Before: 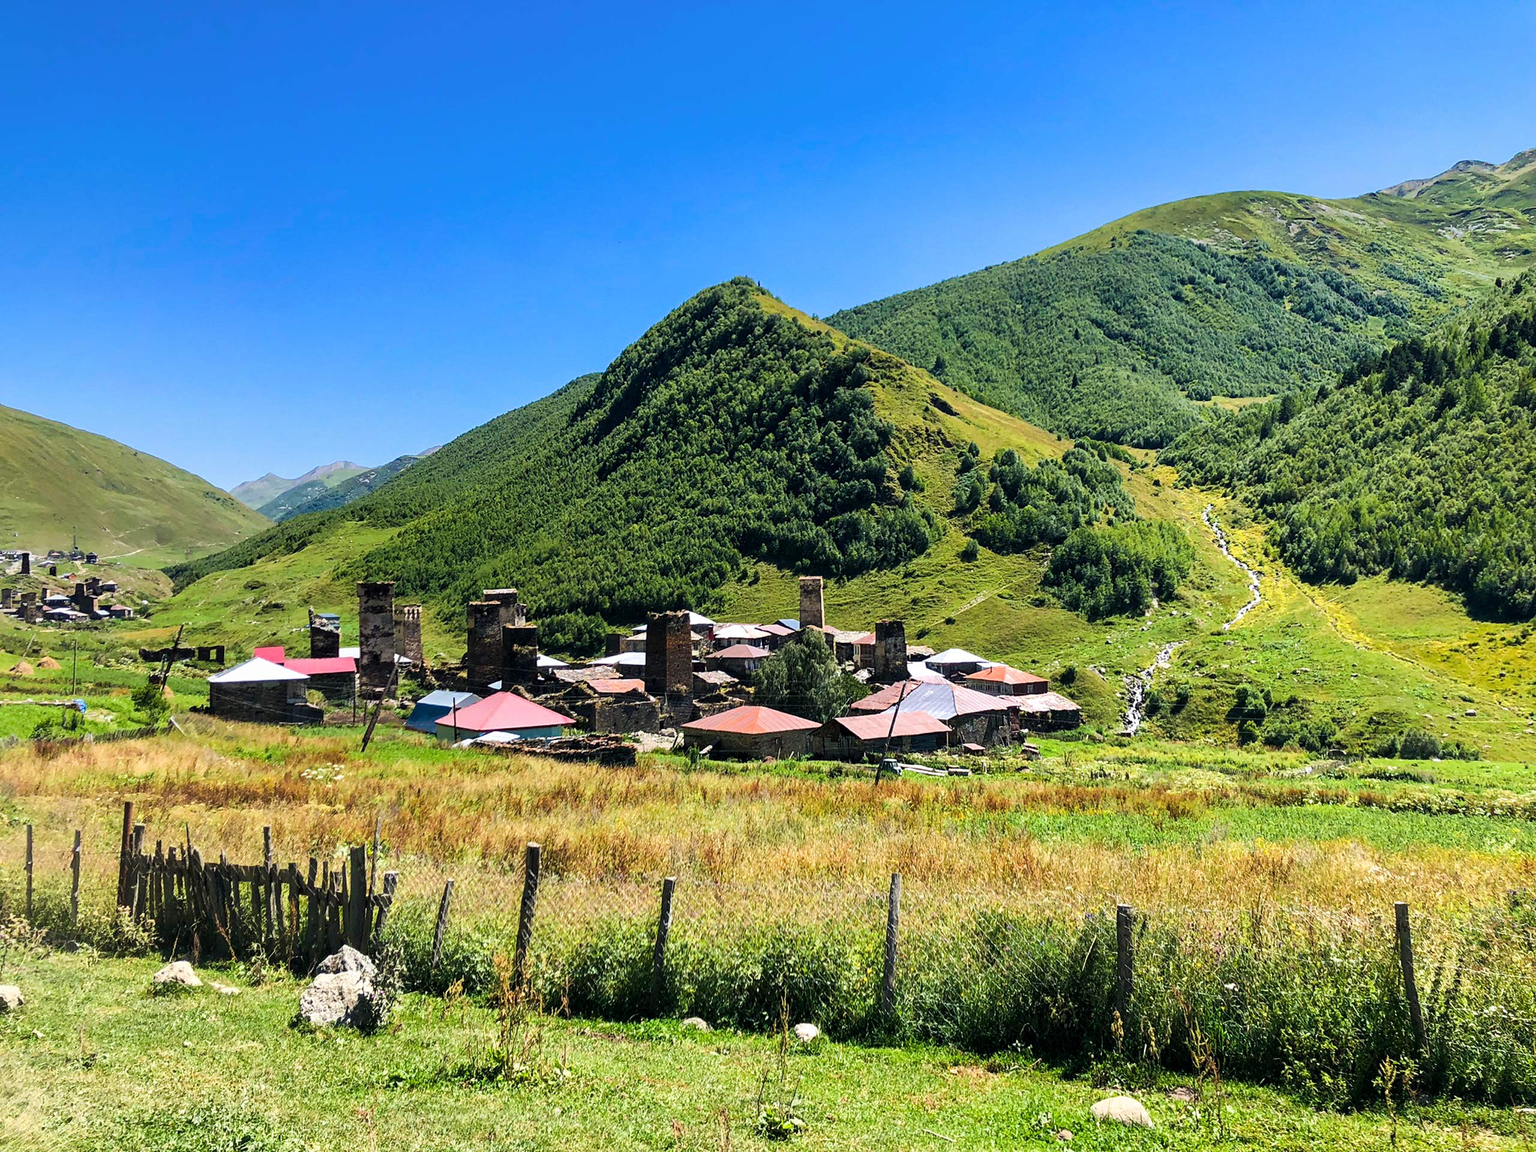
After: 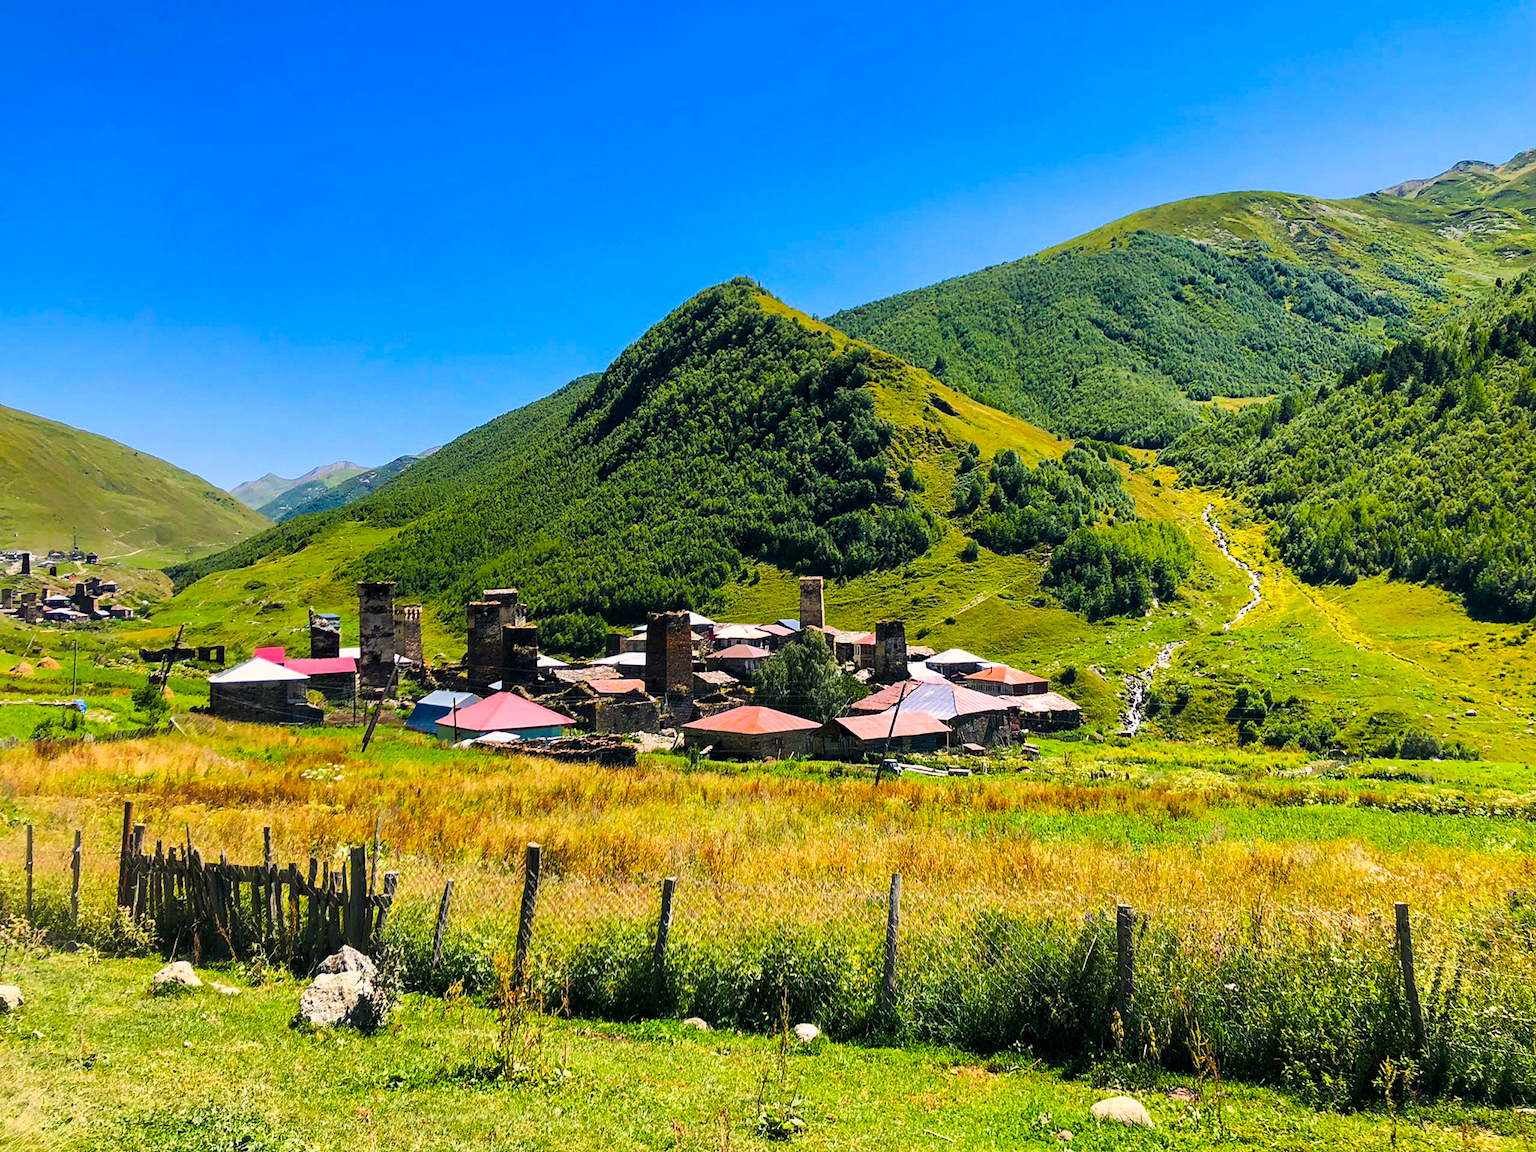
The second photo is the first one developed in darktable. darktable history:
color balance rgb: highlights gain › chroma 1.626%, highlights gain › hue 55.37°, linear chroma grading › mid-tones 7.736%, perceptual saturation grading › global saturation 31.093%, global vibrance 9.174%
